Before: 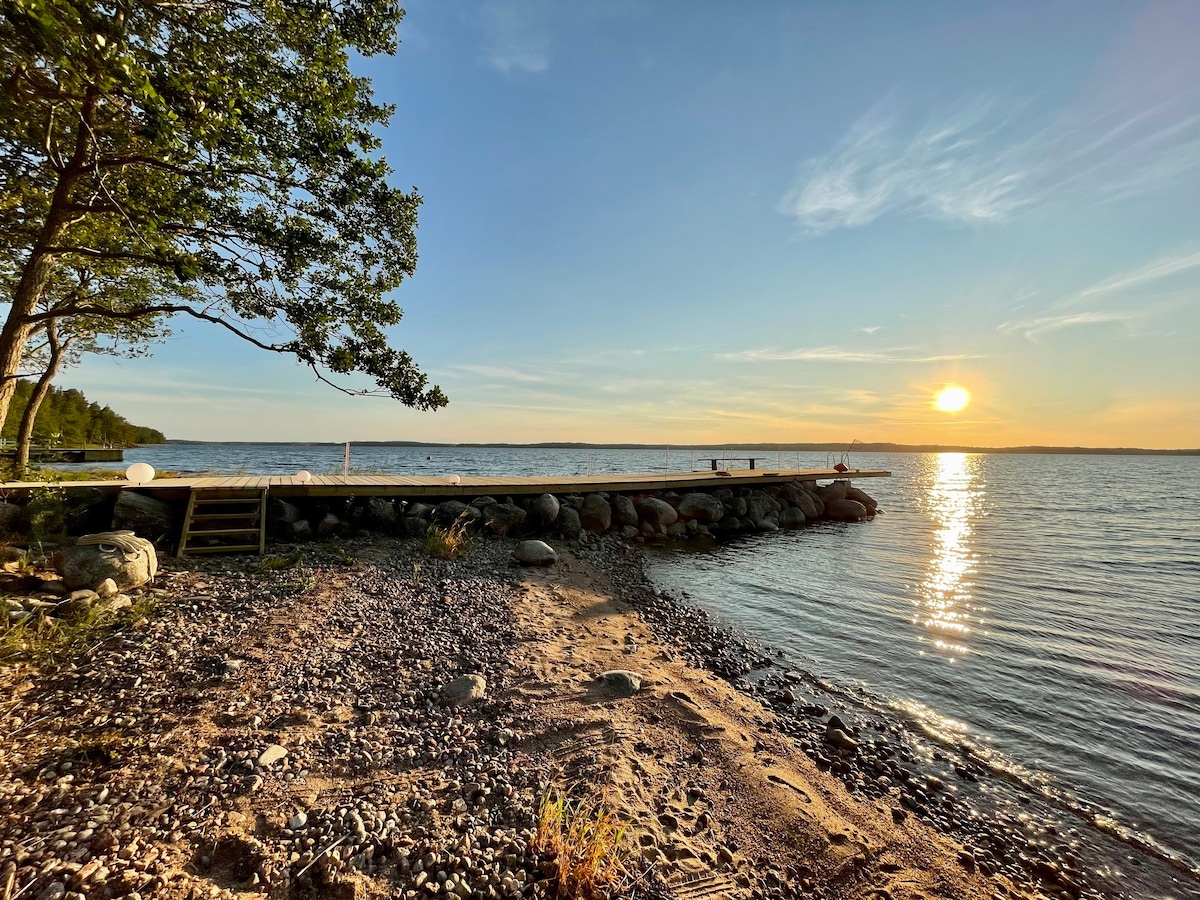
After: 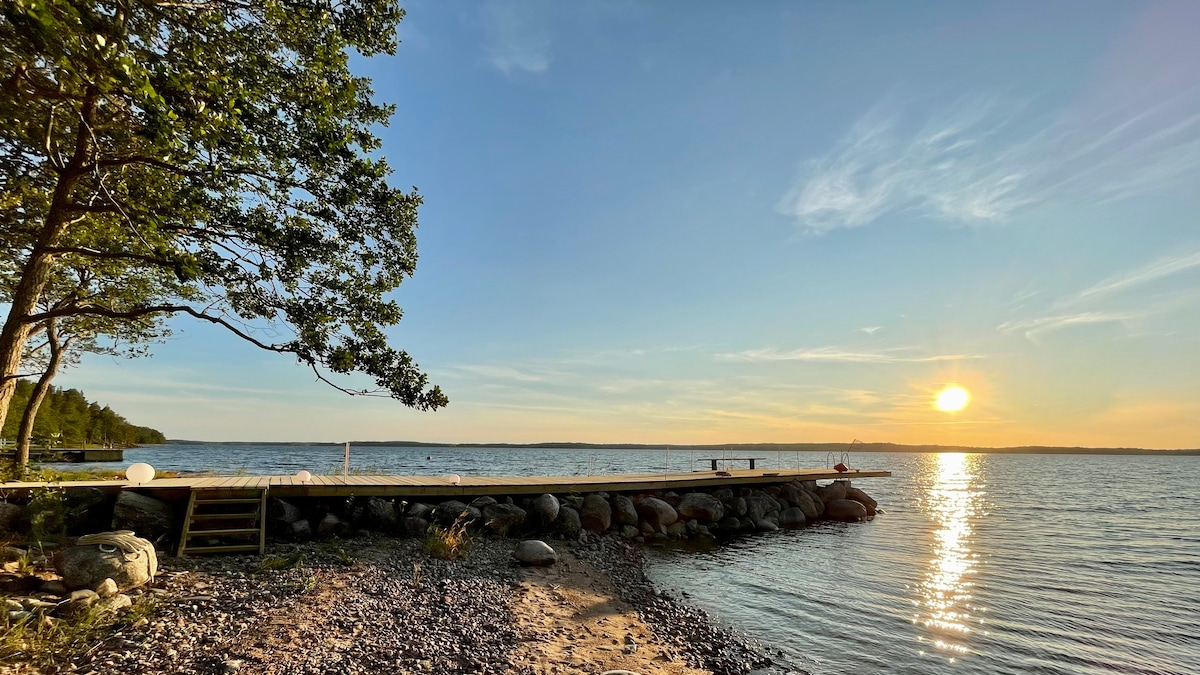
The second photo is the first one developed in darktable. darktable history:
crop: bottom 24.994%
